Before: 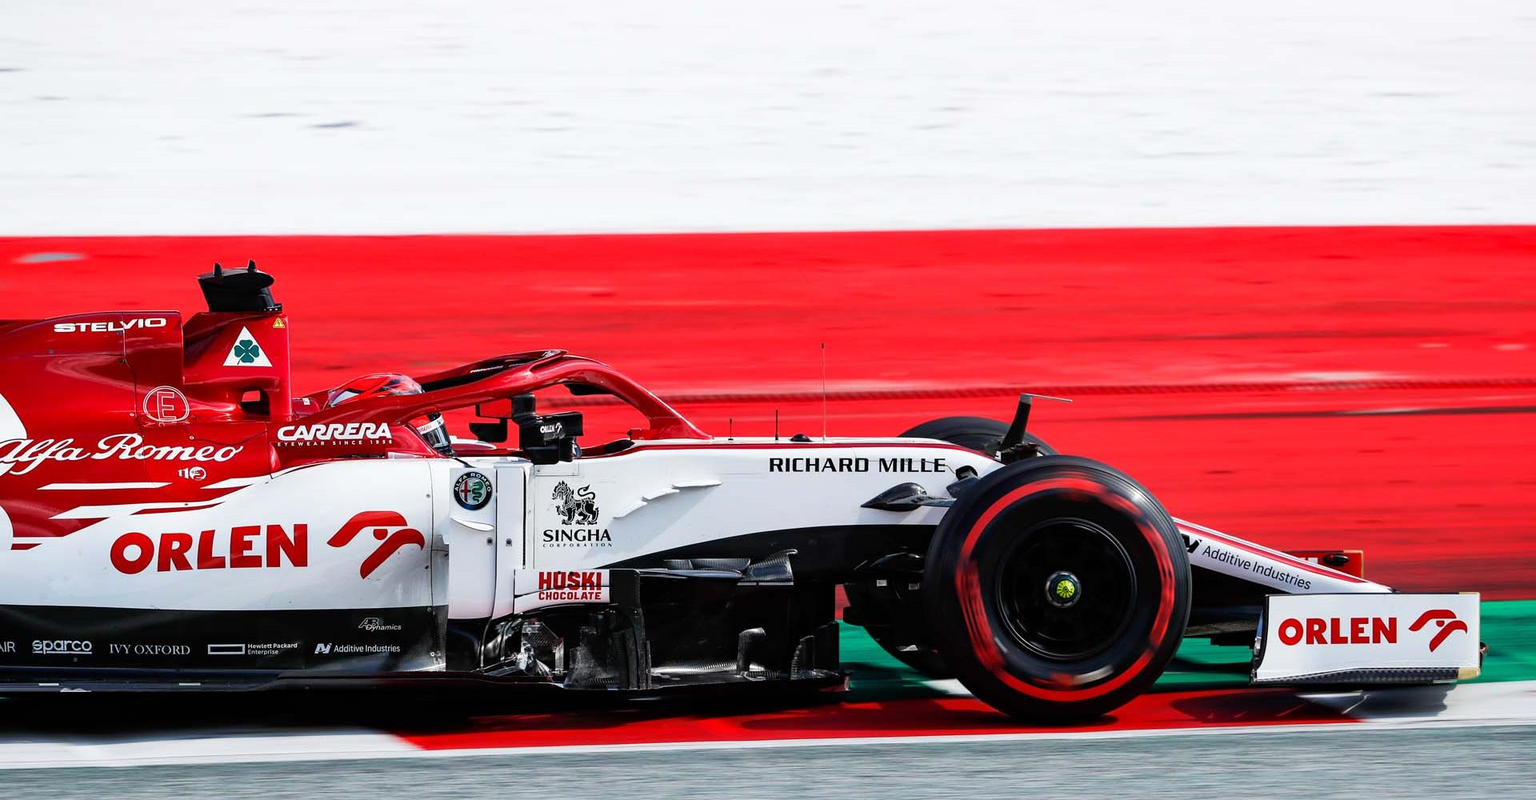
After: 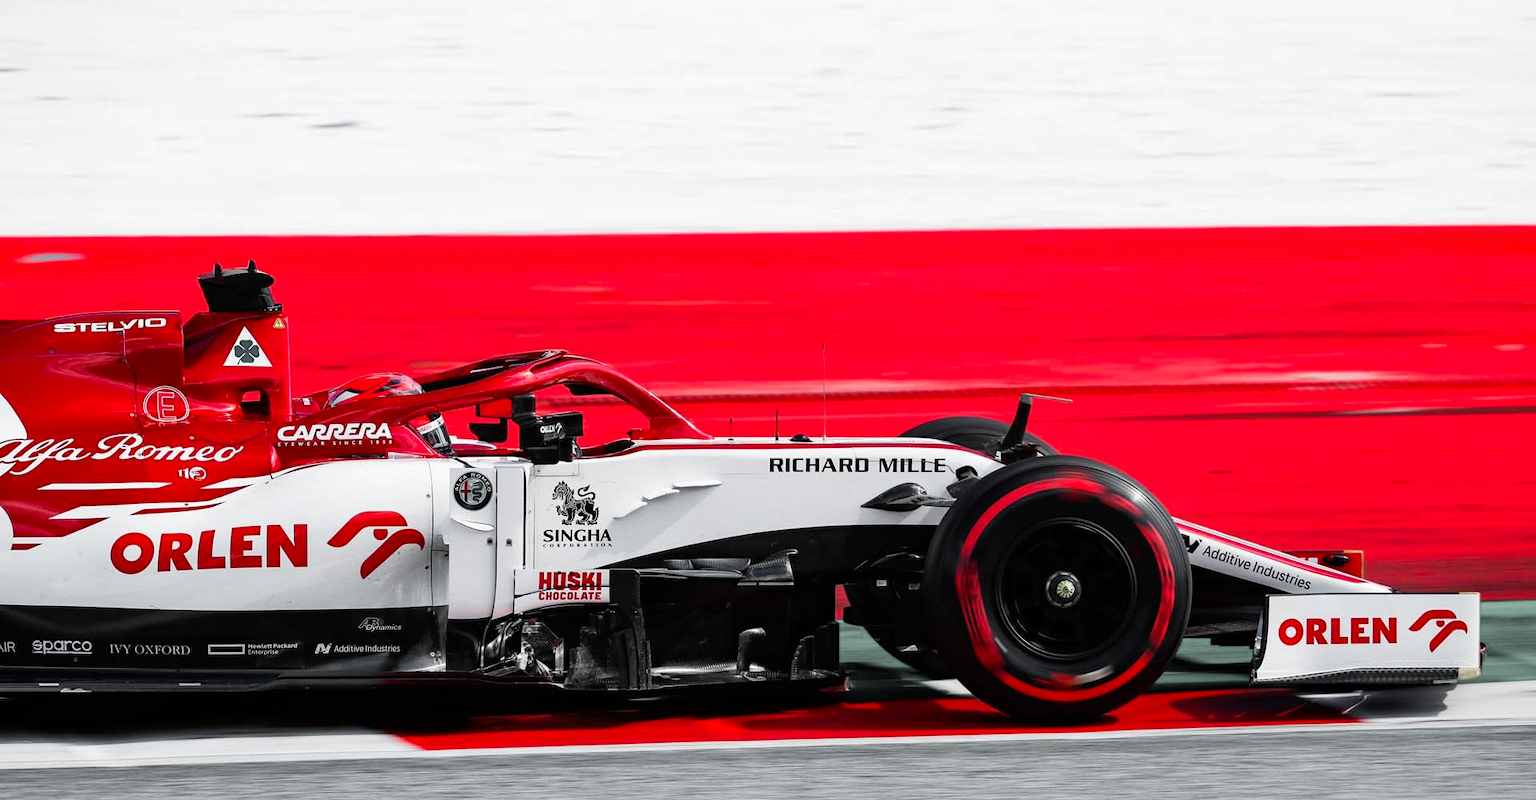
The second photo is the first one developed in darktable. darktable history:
color zones: curves: ch1 [(0, 0.638) (0.193, 0.442) (0.286, 0.15) (0.429, 0.14) (0.571, 0.142) (0.714, 0.154) (0.857, 0.175) (1, 0.638)]
